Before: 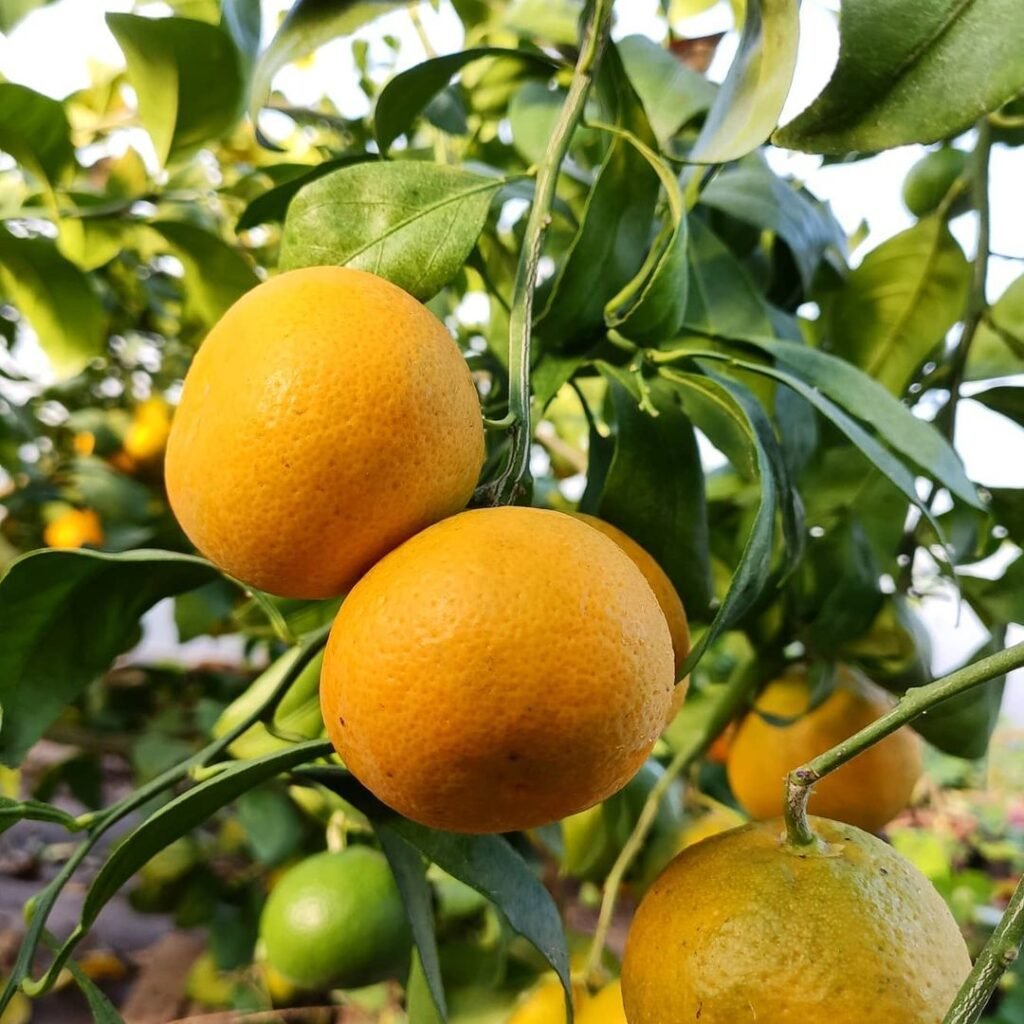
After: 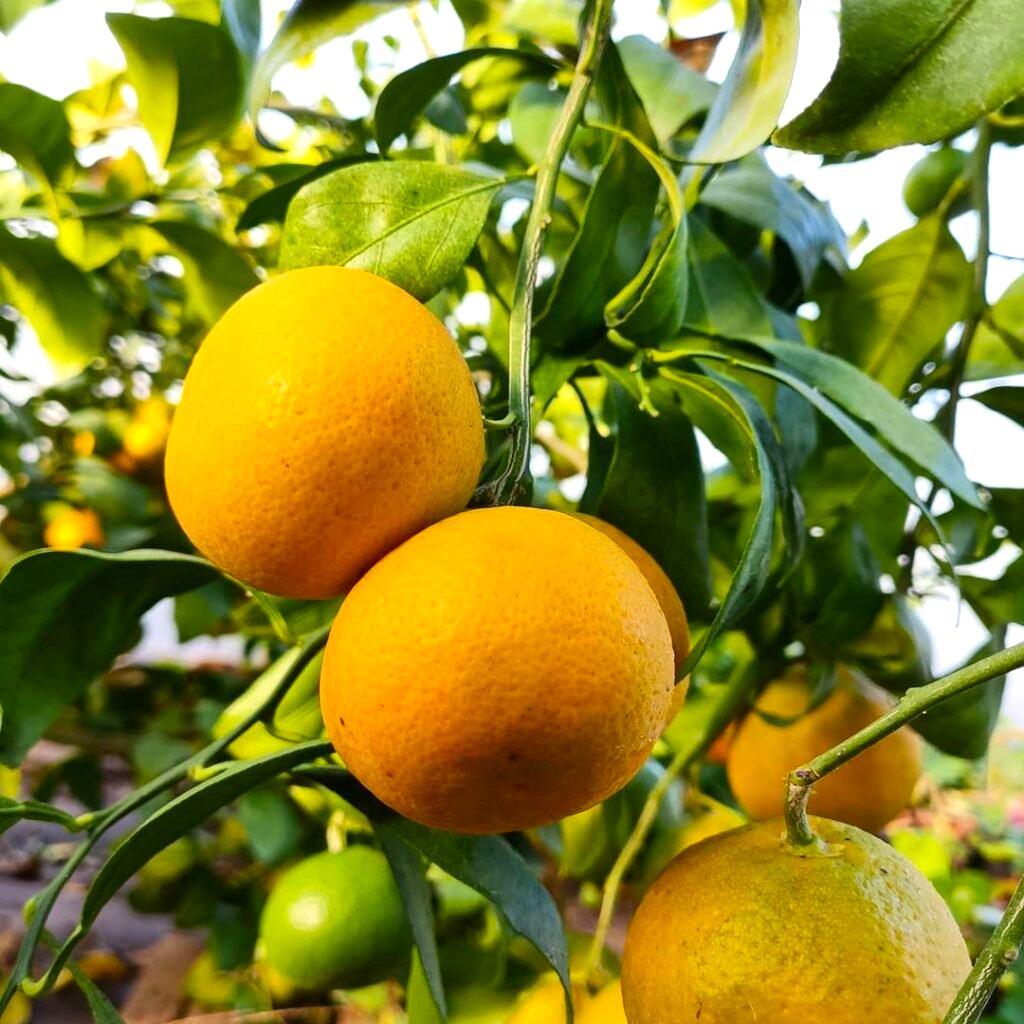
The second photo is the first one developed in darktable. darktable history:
exposure: exposure 0.203 EV, compensate highlight preservation false
tone equalizer: luminance estimator HSV value / RGB max
contrast brightness saturation: contrast 0.073
color balance rgb: linear chroma grading › global chroma 10.003%, perceptual saturation grading › global saturation 18.06%
